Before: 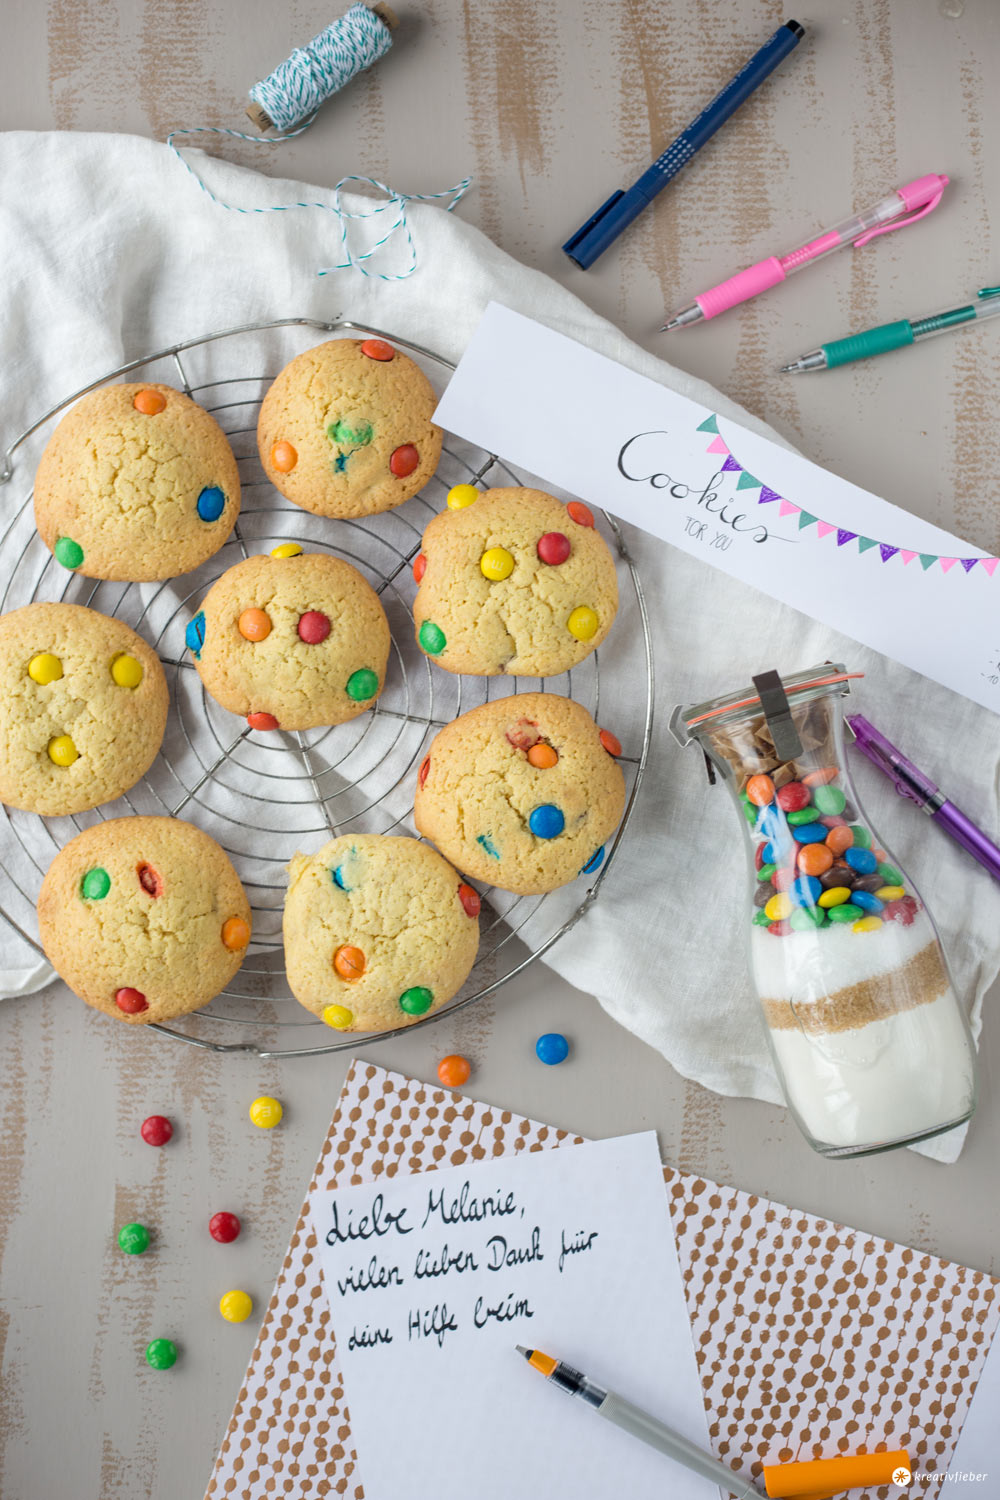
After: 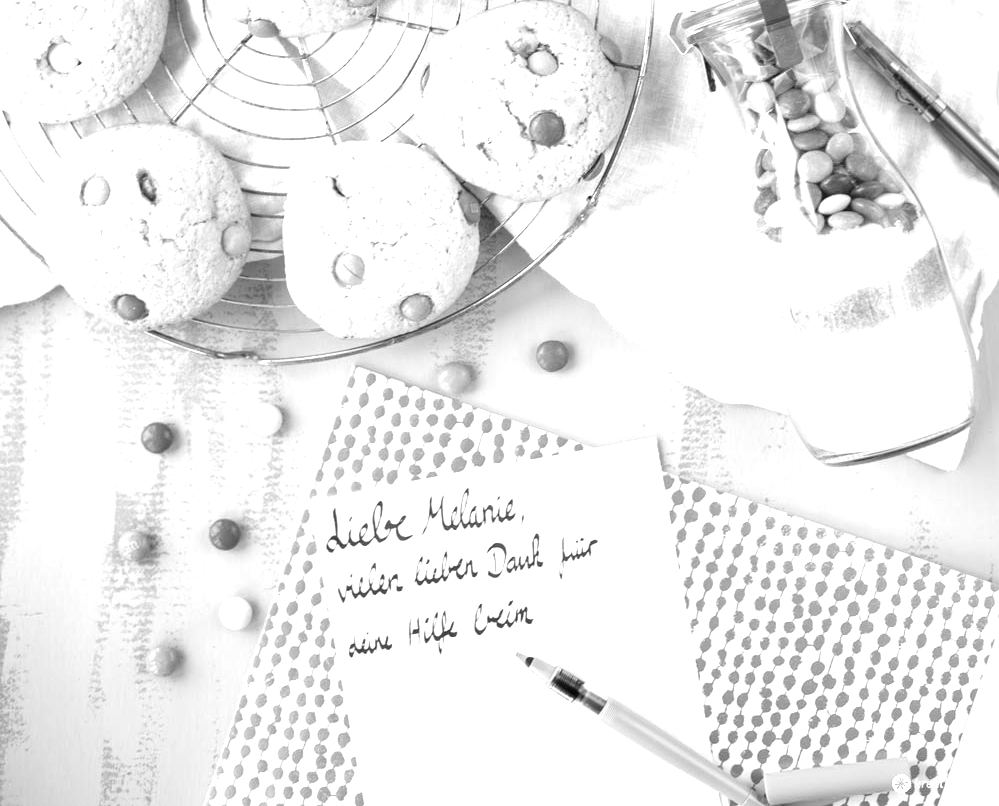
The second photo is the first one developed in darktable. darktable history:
crop and rotate: top 46.237%
exposure: black level correction 0, exposure 1.388 EV, compensate exposure bias true, compensate highlight preservation false
color balance rgb: perceptual saturation grading › global saturation -1%
monochrome: on, module defaults
